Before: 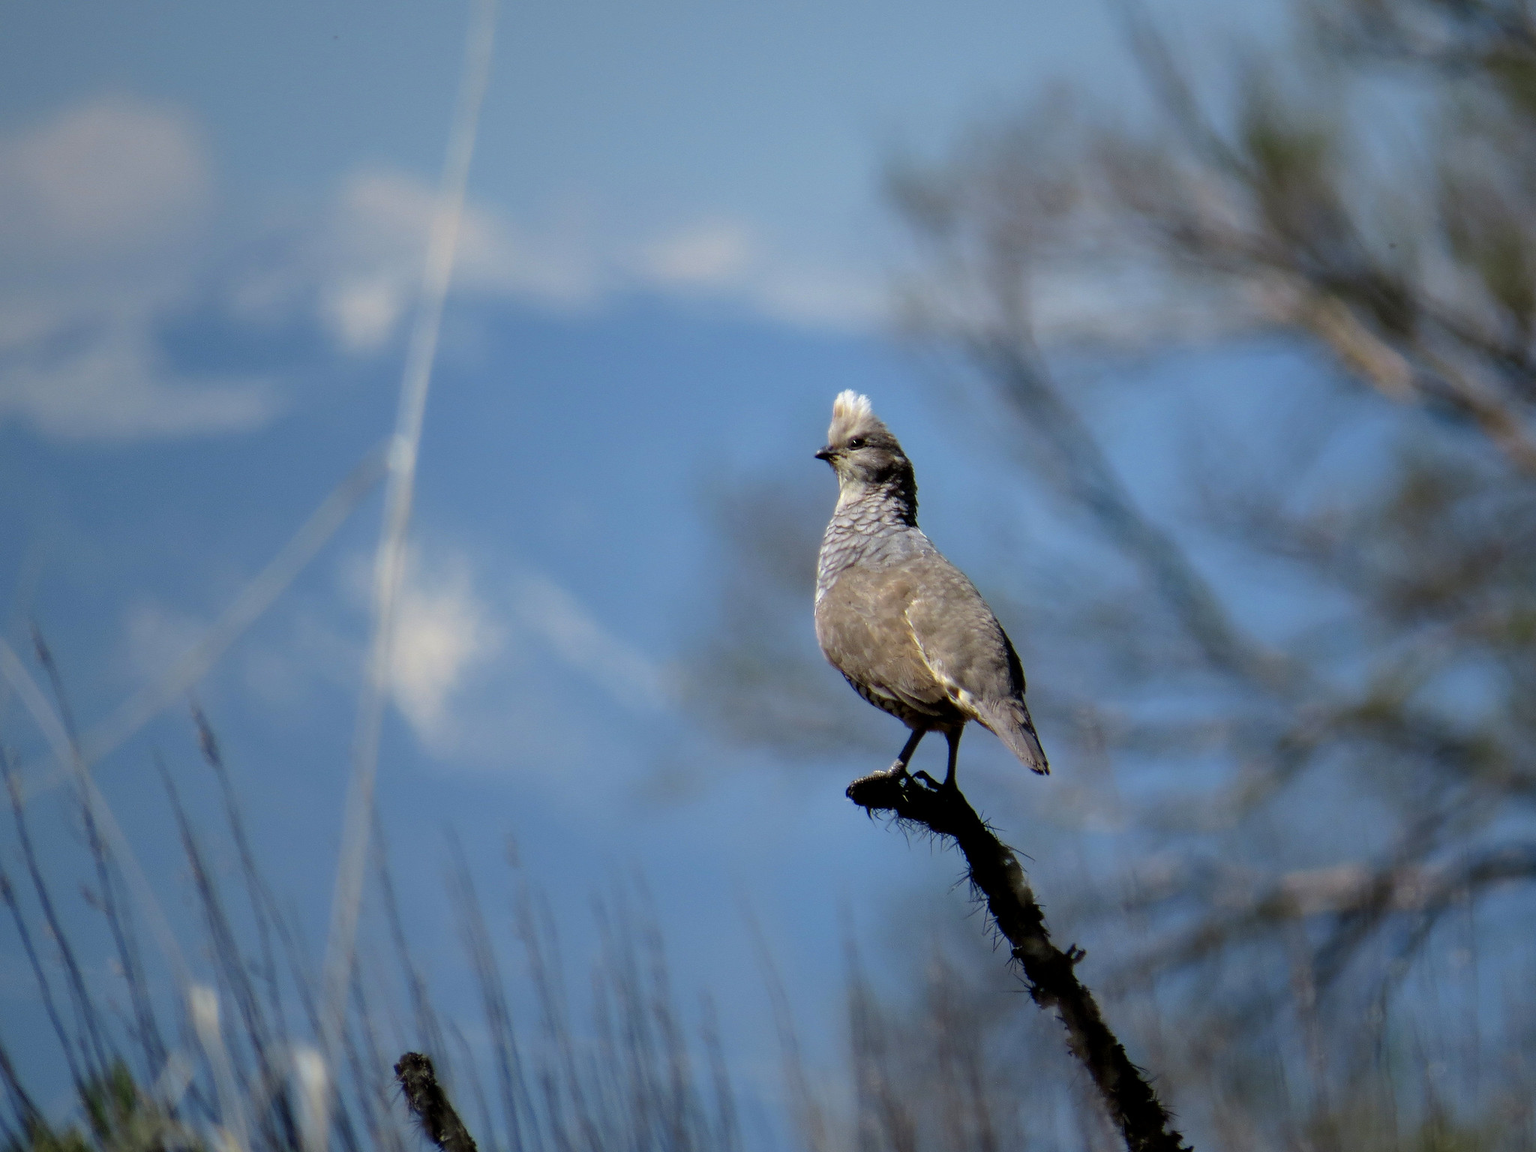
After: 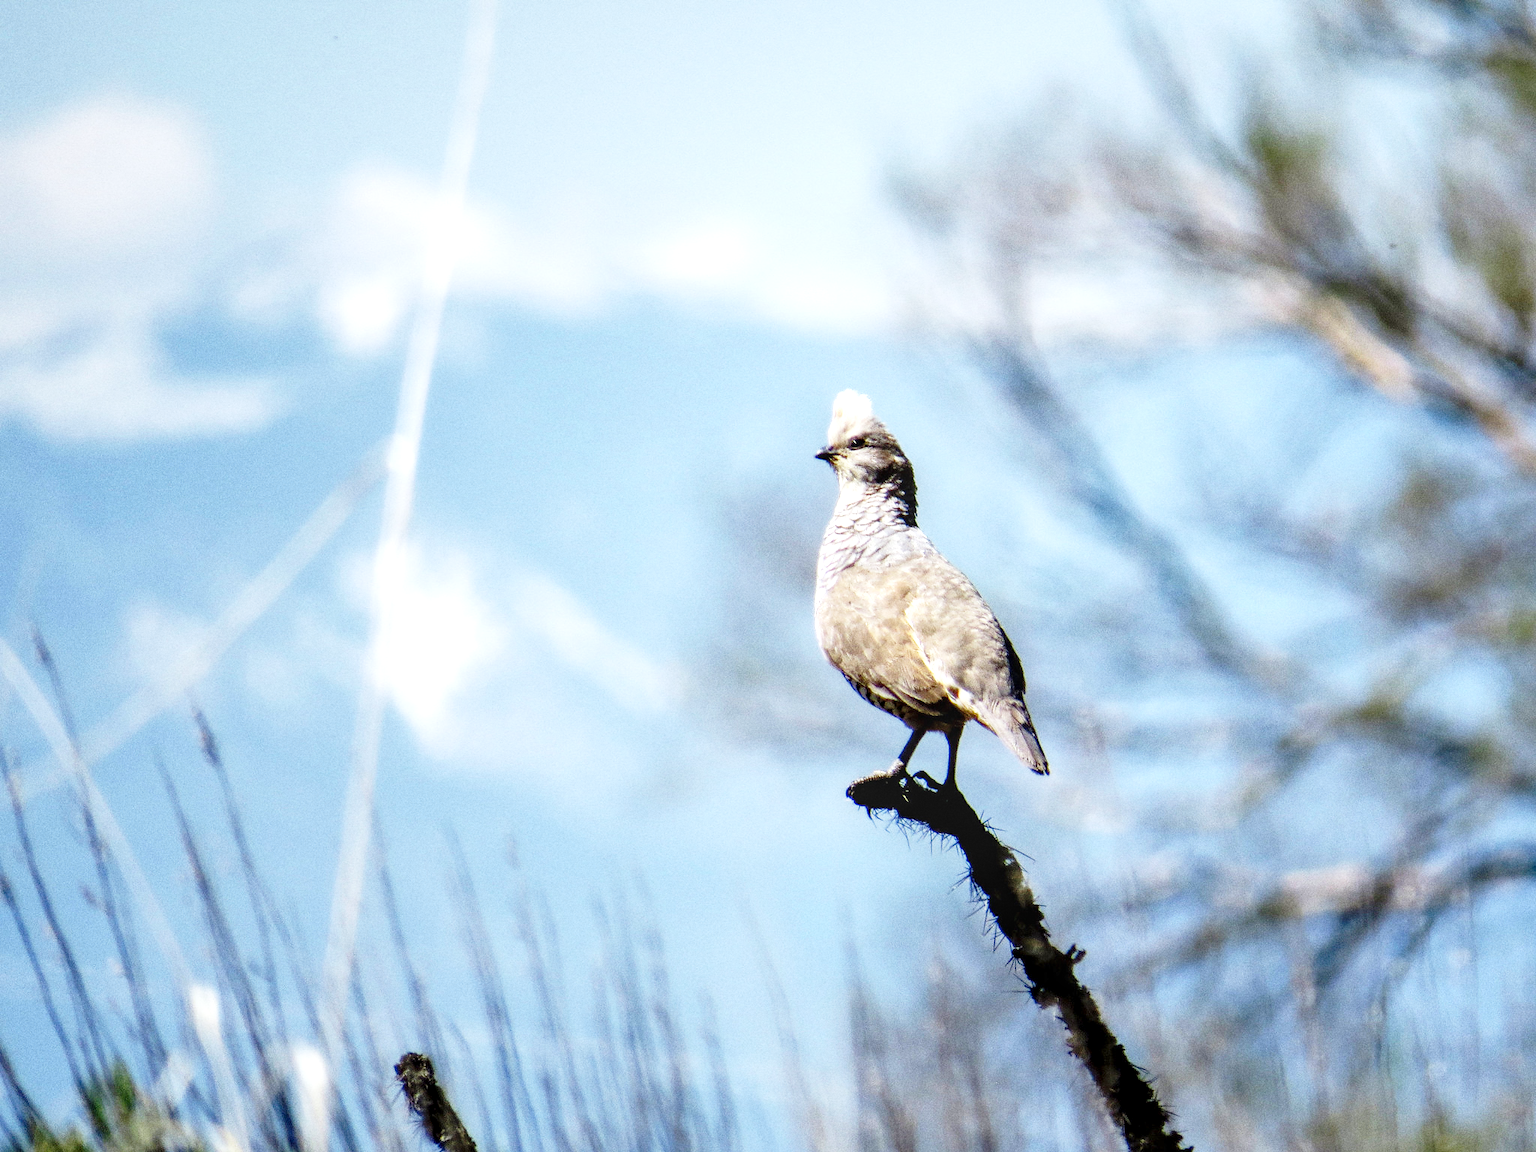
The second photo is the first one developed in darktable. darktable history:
grain: on, module defaults
base curve: curves: ch0 [(0, 0) (0.028, 0.03) (0.121, 0.232) (0.46, 0.748) (0.859, 0.968) (1, 1)], preserve colors none
shadows and highlights: shadows 37.27, highlights -28.18, soften with gaussian
exposure: exposure 1.15 EV, compensate highlight preservation false
local contrast: detail 130%
